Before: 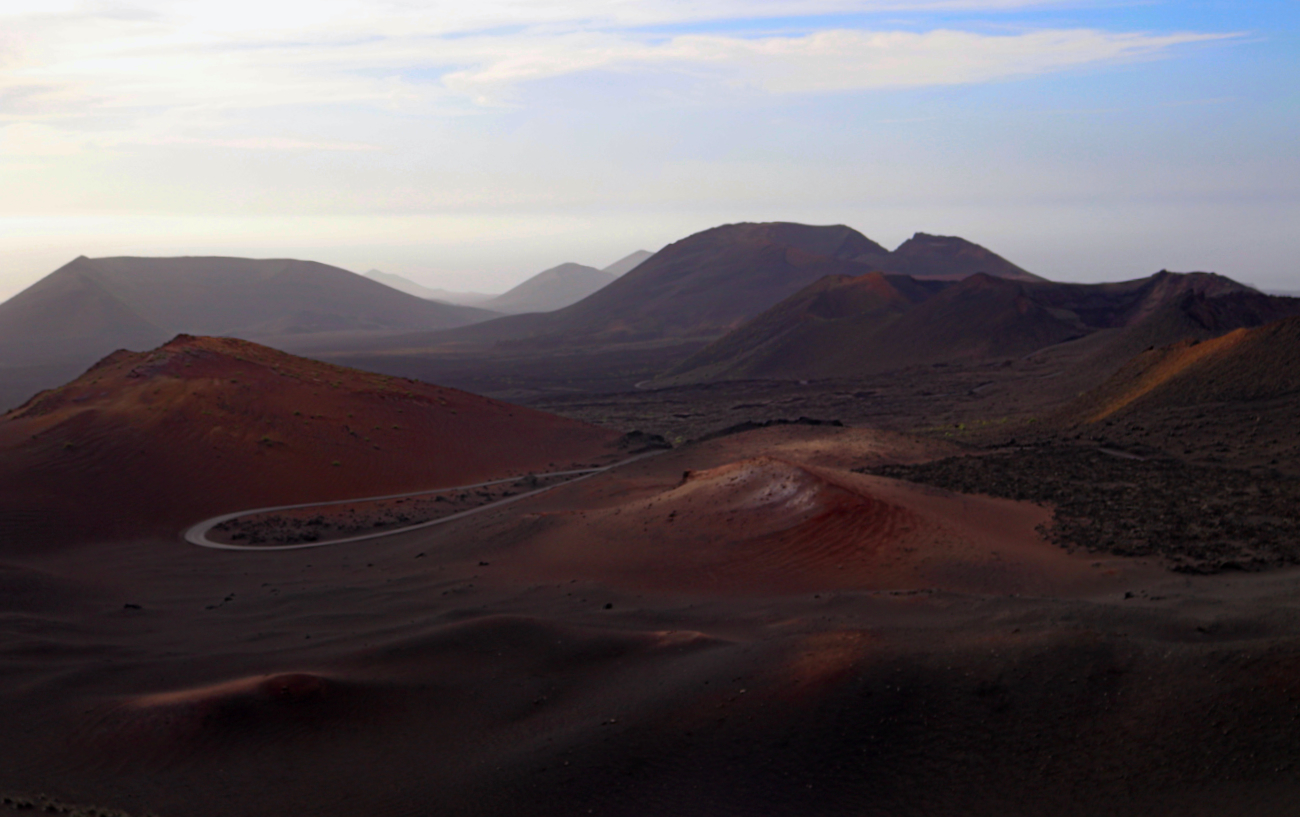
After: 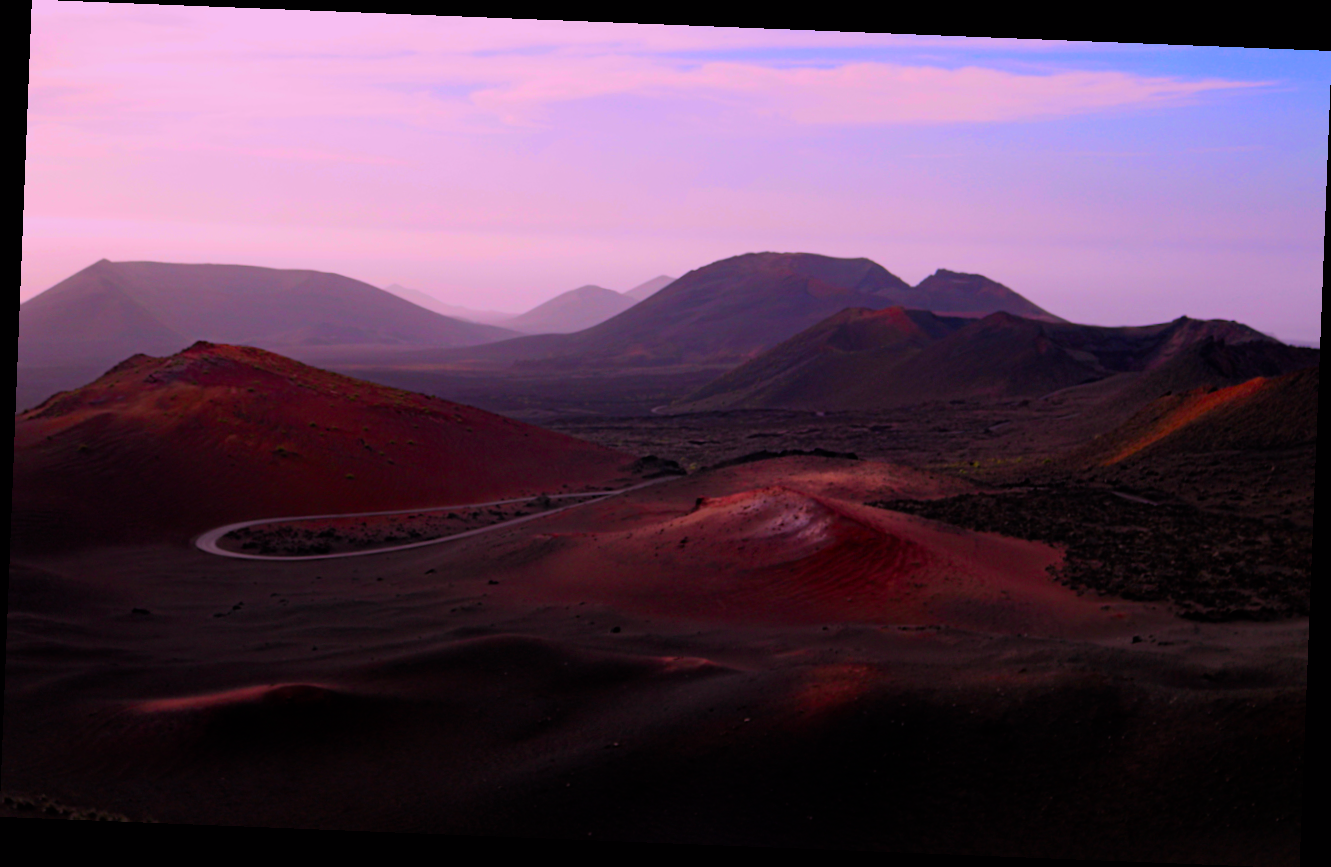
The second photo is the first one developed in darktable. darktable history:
color correction: highlights a* 19.5, highlights b* -11.53, saturation 1.69
rotate and perspective: rotation 2.27°, automatic cropping off
filmic rgb: black relative exposure -7.65 EV, white relative exposure 4.56 EV, hardness 3.61
